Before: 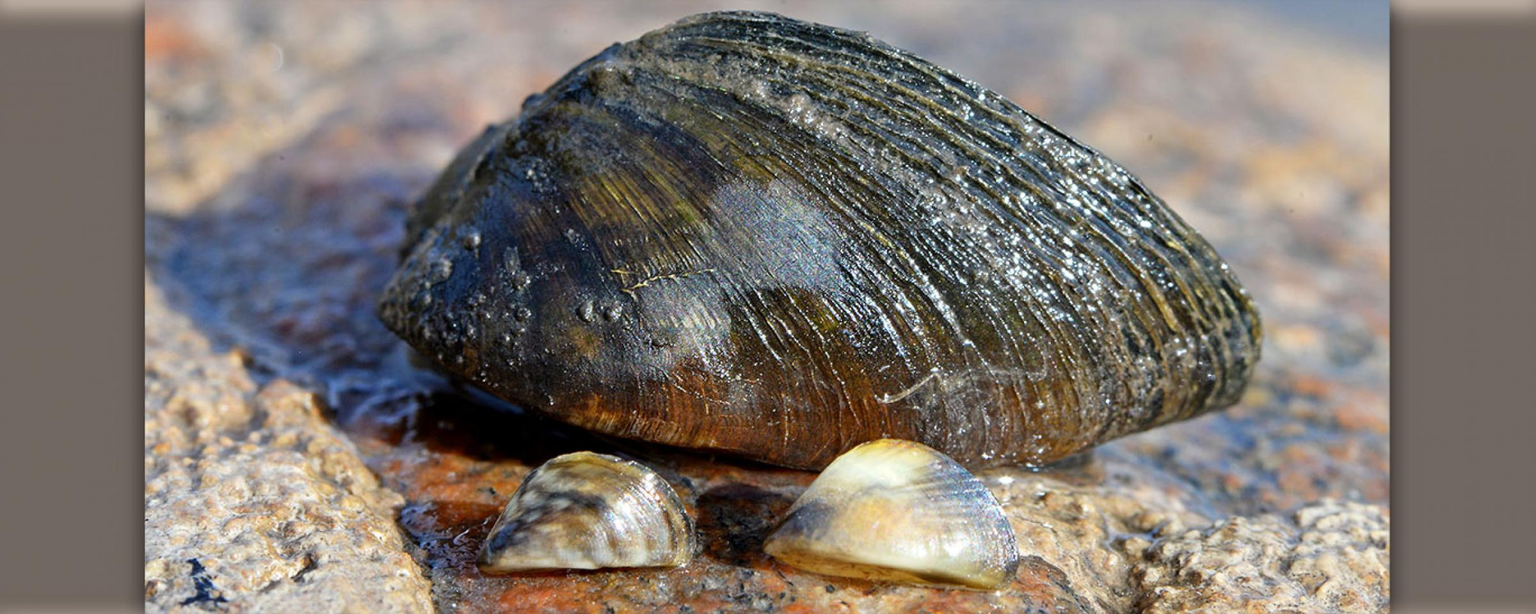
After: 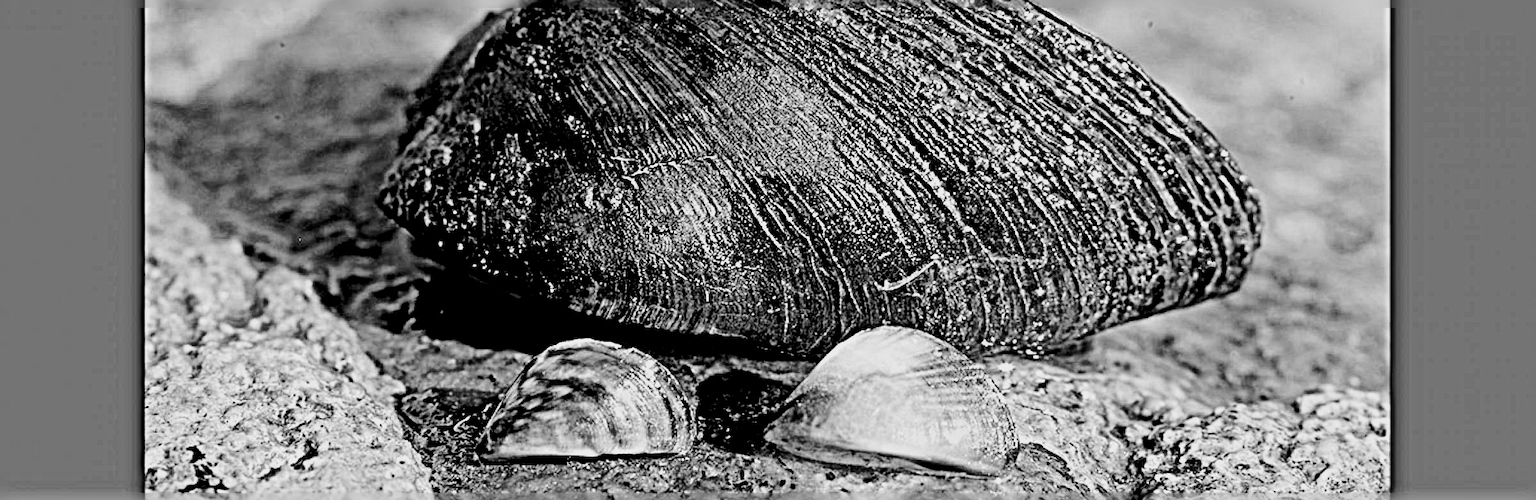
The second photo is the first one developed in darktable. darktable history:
white balance: red 1.066, blue 1.119
crop and rotate: top 18.507%
exposure: black level correction 0.025, exposure 0.182 EV, compensate highlight preservation false
tone curve: curves: ch0 [(0, 0) (0.037, 0.011) (0.131, 0.108) (0.279, 0.279) (0.476, 0.554) (0.617, 0.693) (0.704, 0.77) (0.813, 0.852) (0.916, 0.924) (1, 0.993)]; ch1 [(0, 0) (0.318, 0.278) (0.444, 0.427) (0.493, 0.492) (0.508, 0.502) (0.534, 0.531) (0.562, 0.571) (0.626, 0.667) (0.746, 0.764) (1, 1)]; ch2 [(0, 0) (0.316, 0.292) (0.381, 0.37) (0.423, 0.448) (0.476, 0.492) (0.502, 0.498) (0.522, 0.518) (0.533, 0.532) (0.586, 0.631) (0.634, 0.663) (0.7, 0.7) (0.861, 0.808) (1, 0.951)], color space Lab, independent channels, preserve colors none
monochrome: a -74.22, b 78.2
sharpen: radius 6.3, amount 1.8, threshold 0
filmic rgb: black relative exposure -11.35 EV, white relative exposure 3.22 EV, hardness 6.76, color science v6 (2022)
